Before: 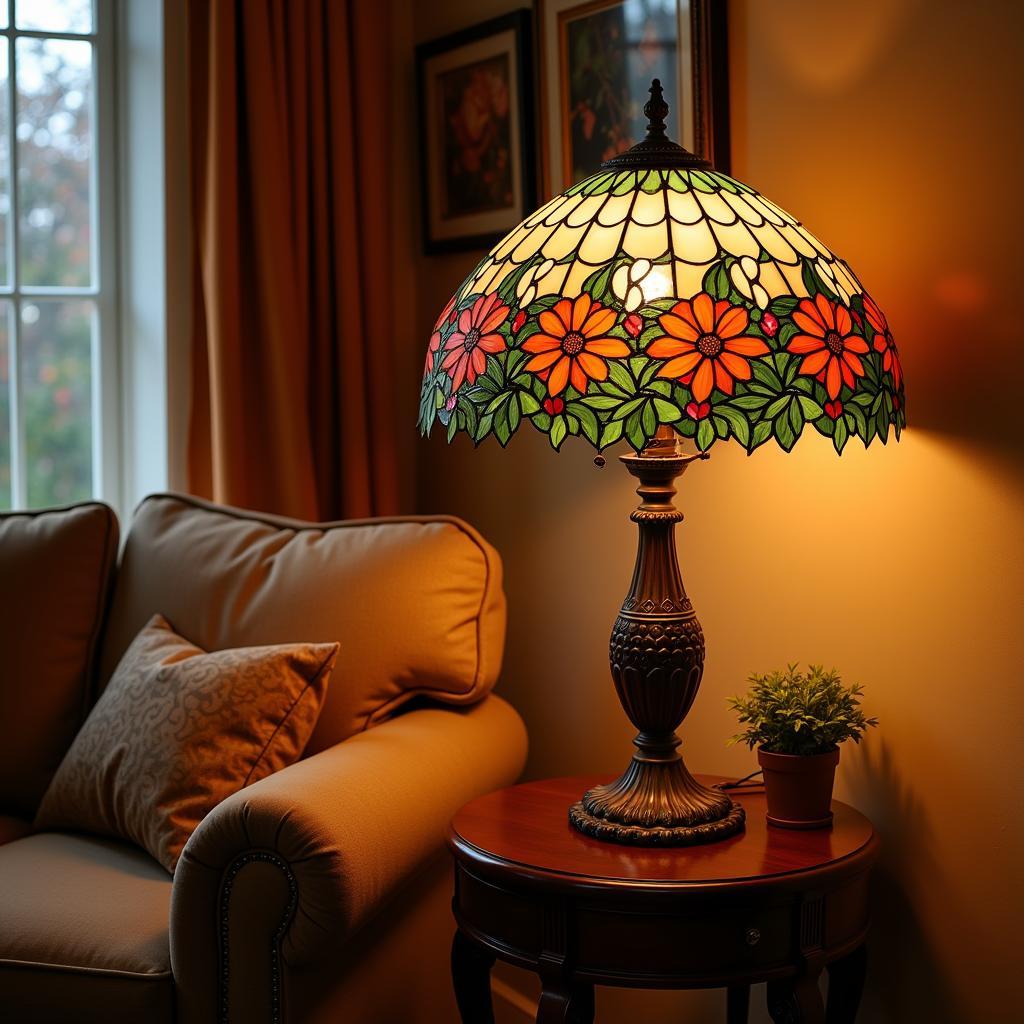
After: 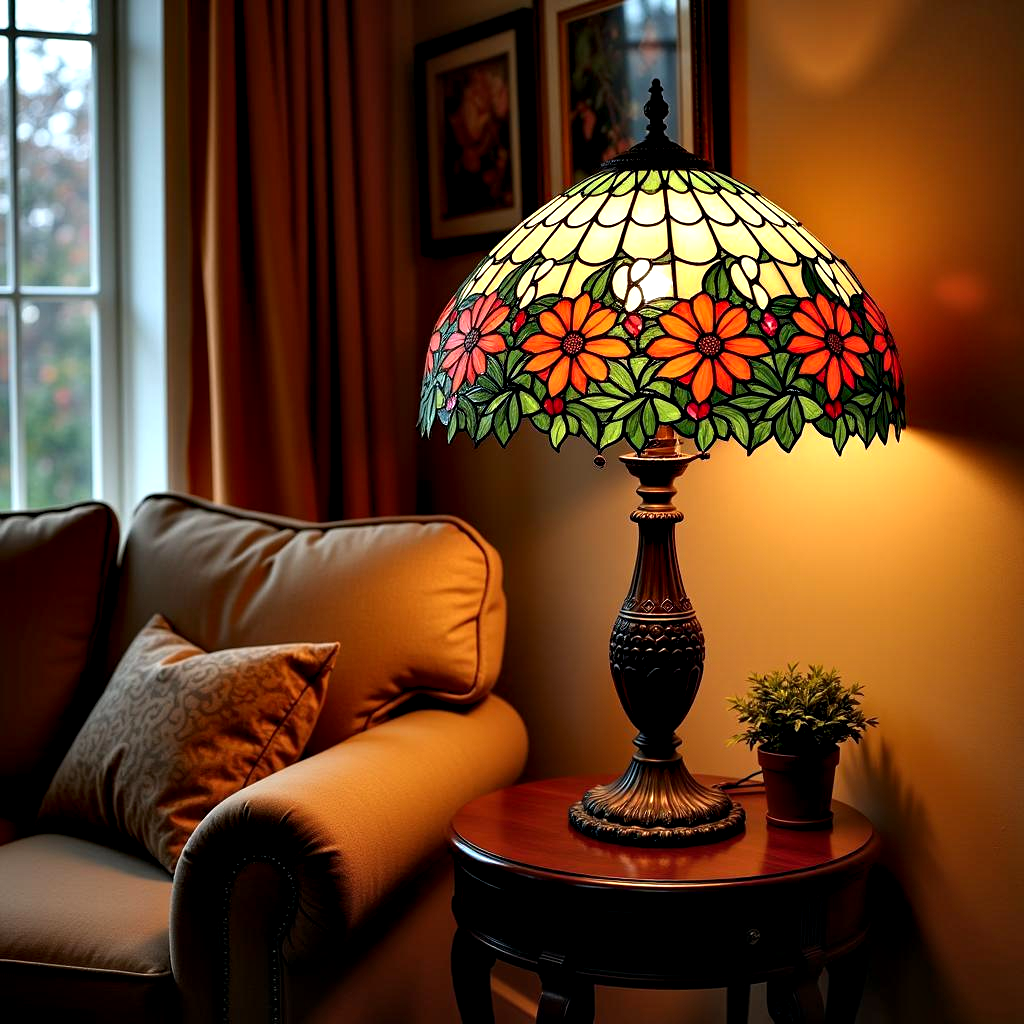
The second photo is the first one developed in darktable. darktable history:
contrast equalizer: y [[0.6 ×6], [0.55 ×6], [0 ×6], [0 ×6], [0 ×6]]
exposure: exposure -0.04 EV, compensate exposure bias true, compensate highlight preservation false
